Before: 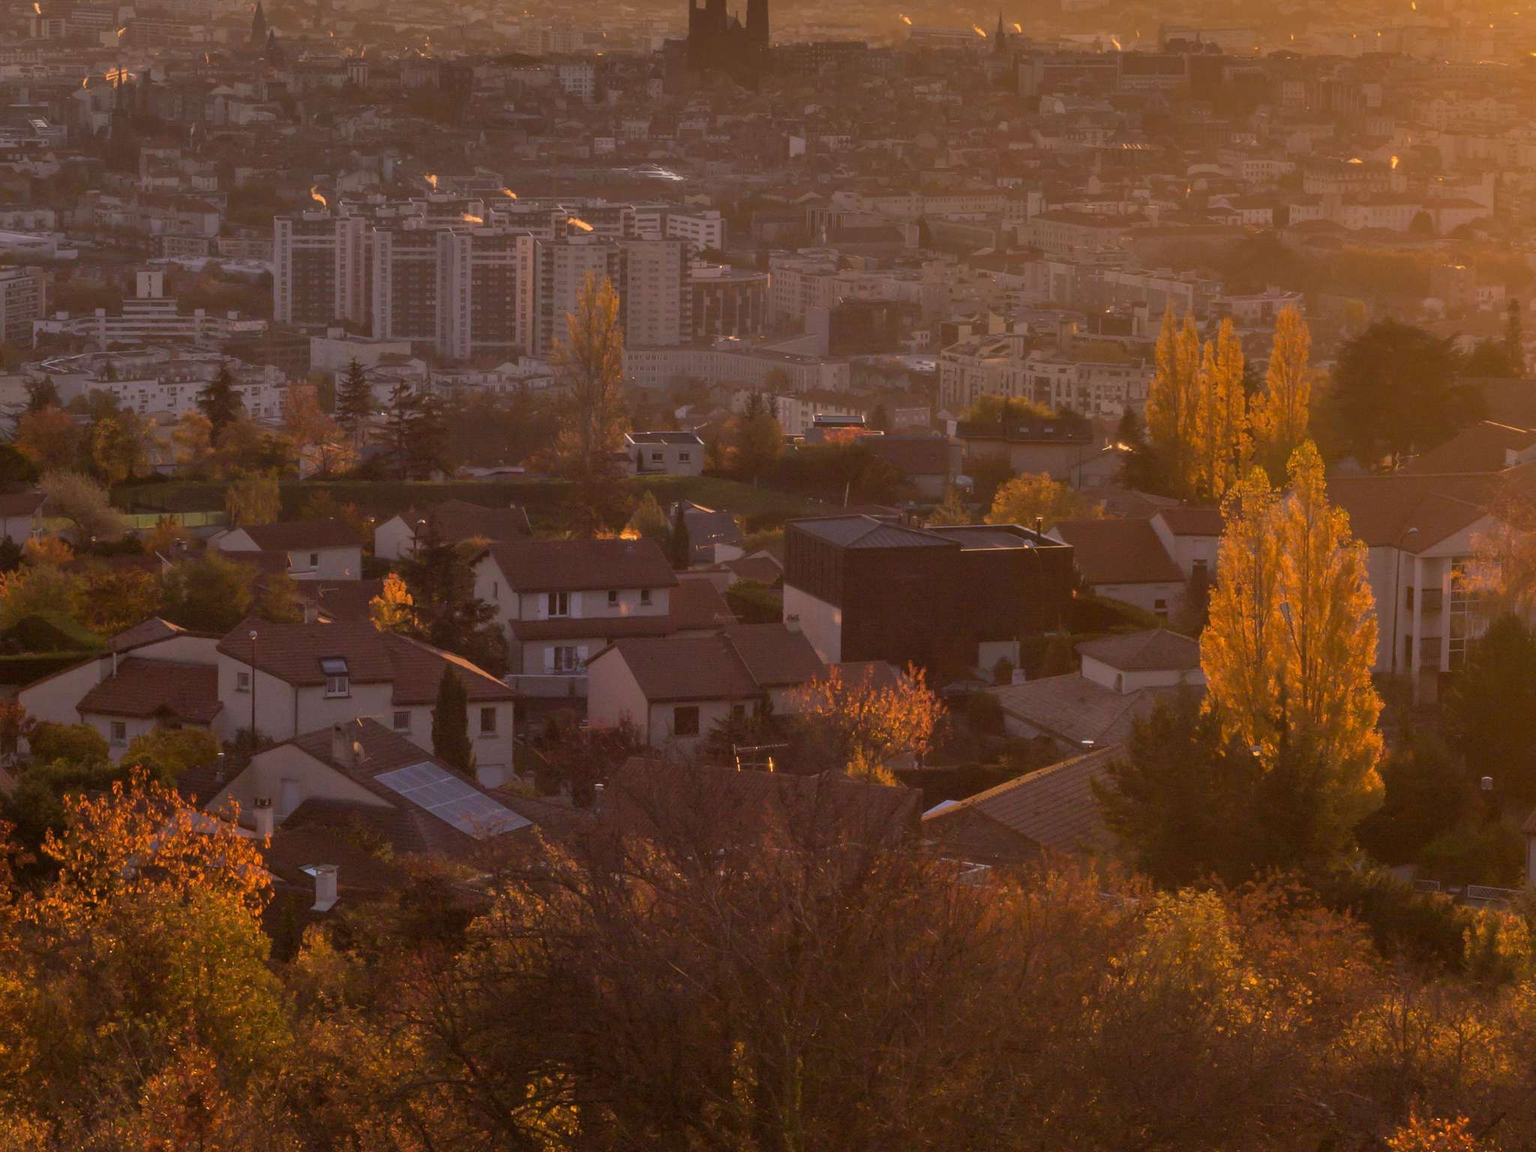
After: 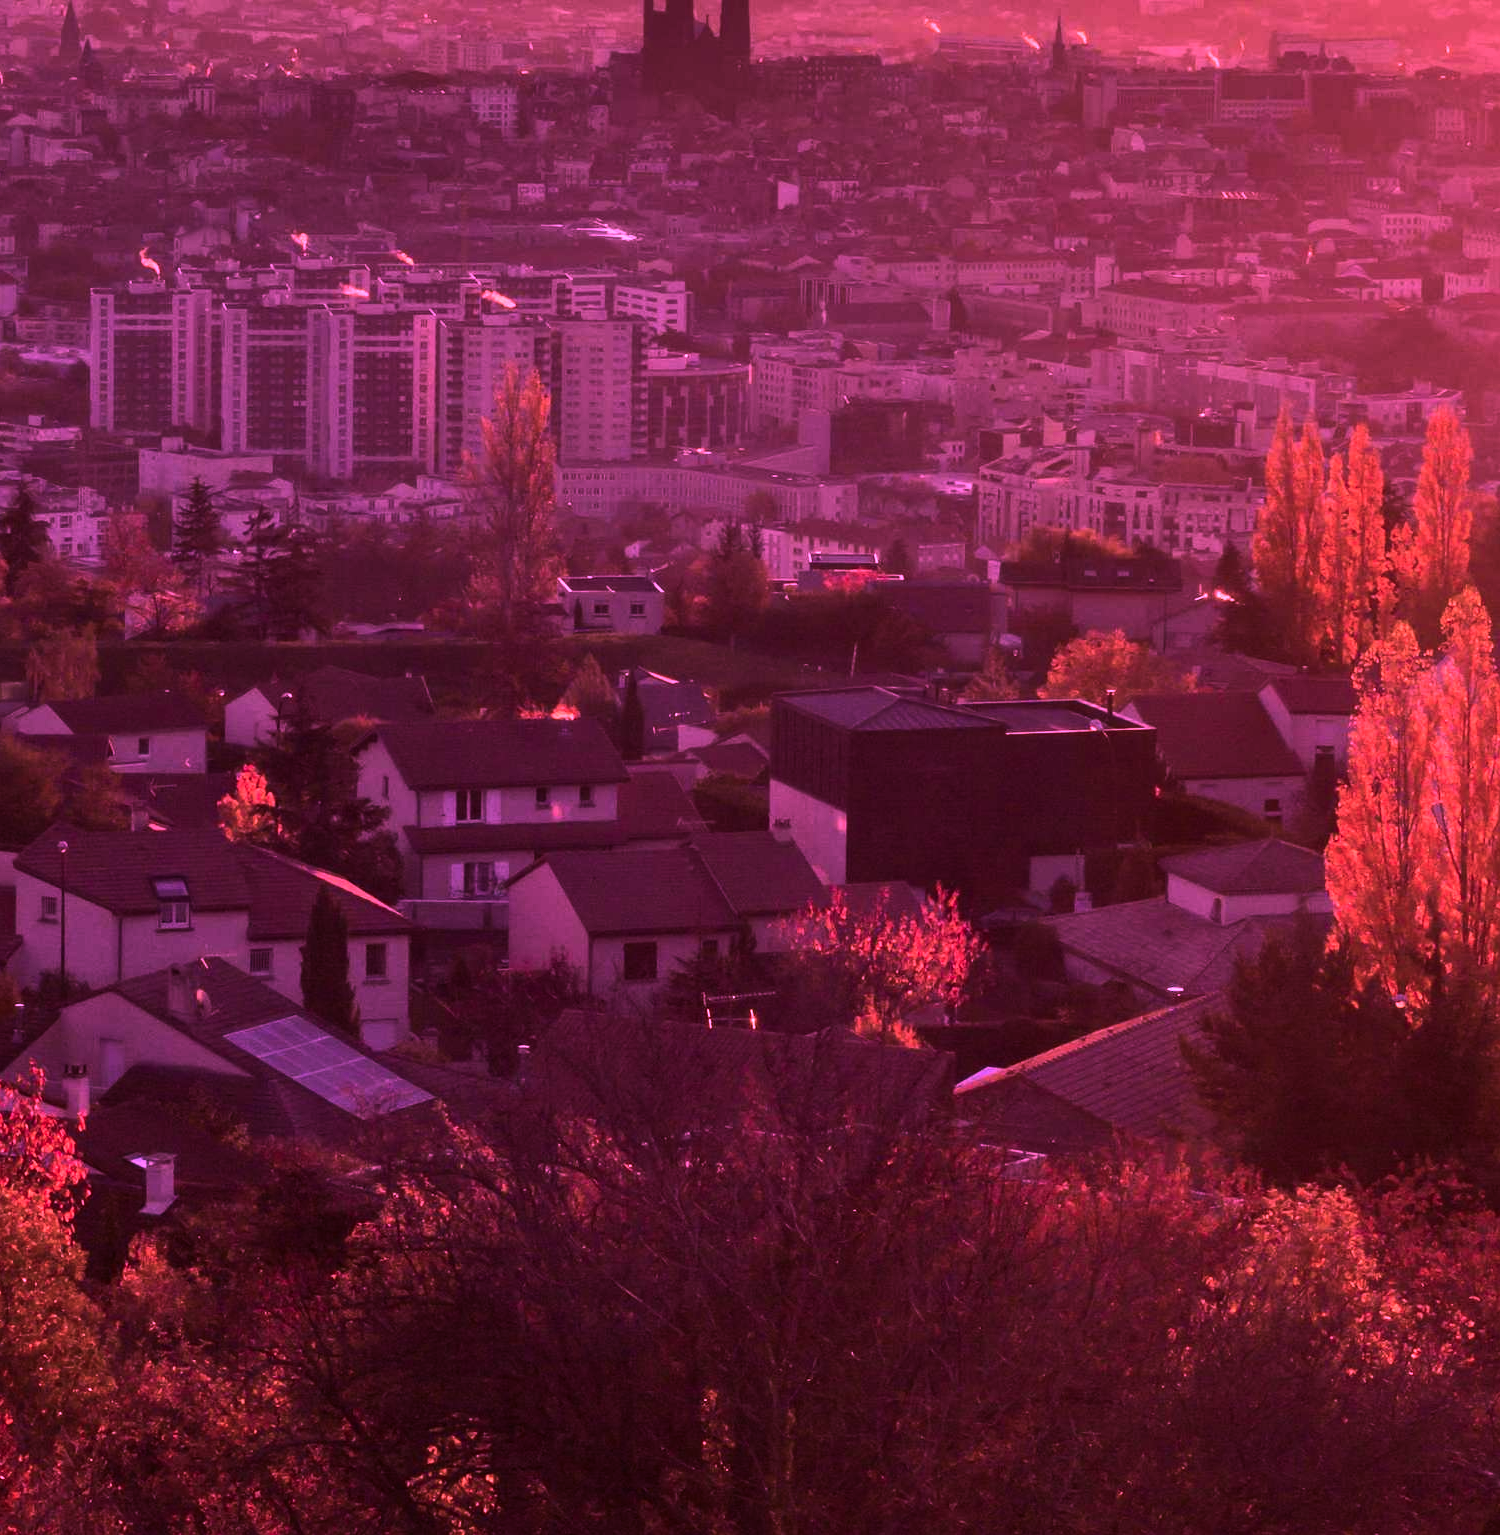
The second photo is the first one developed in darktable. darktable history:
tone equalizer: -8 EV -1.08 EV, -7 EV -1.01 EV, -6 EV -0.867 EV, -5 EV -0.578 EV, -3 EV 0.578 EV, -2 EV 0.867 EV, -1 EV 1.01 EV, +0 EV 1.08 EV, edges refinement/feathering 500, mask exposure compensation -1.57 EV, preserve details no
crop: left 13.443%, right 13.31%
color calibration: illuminant custom, x 0.261, y 0.521, temperature 7054.11 K
